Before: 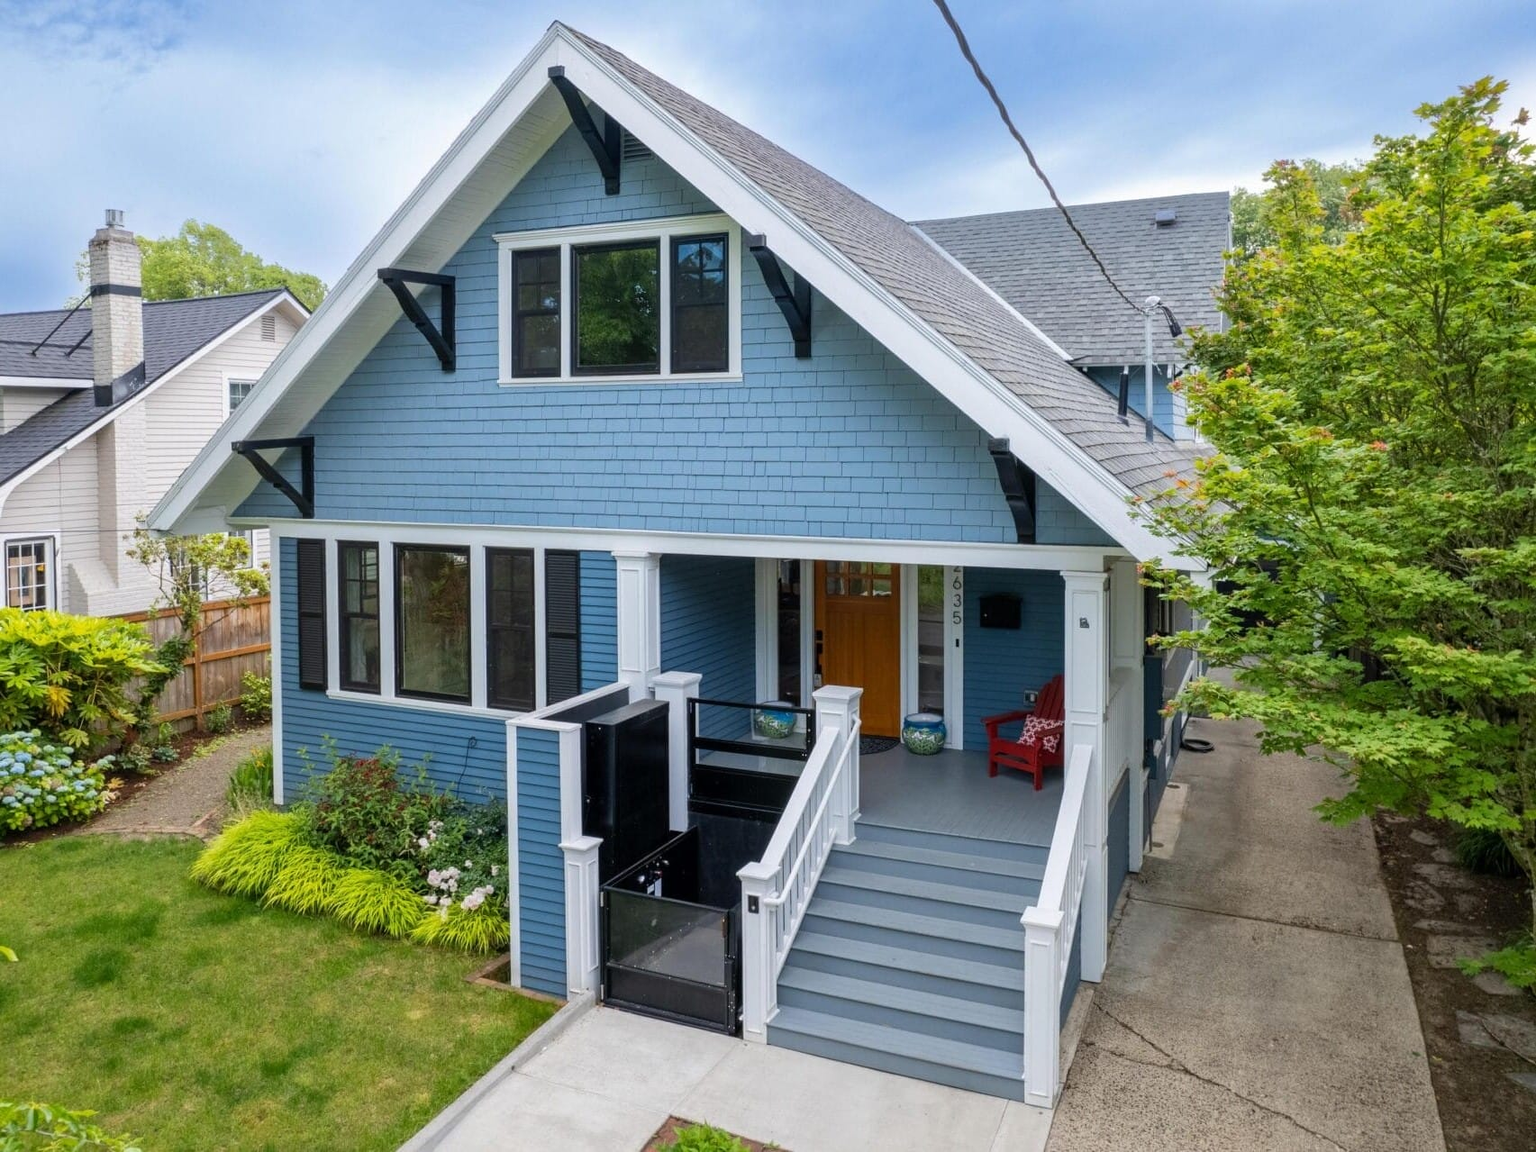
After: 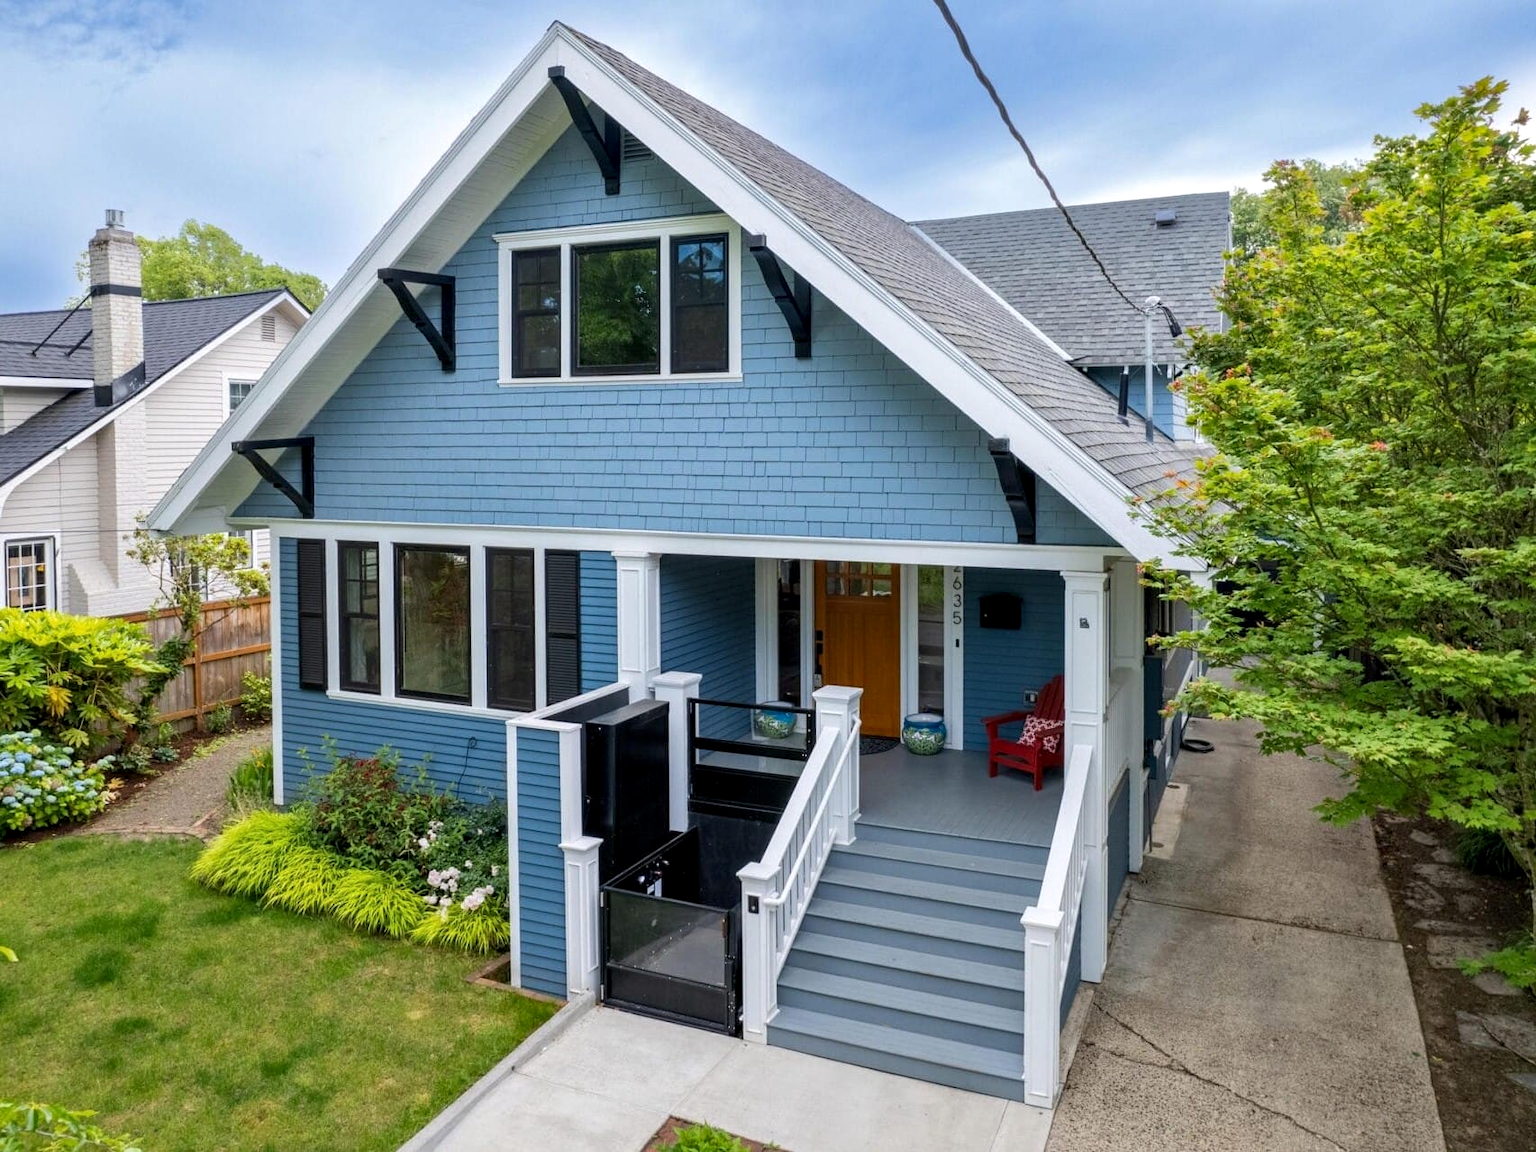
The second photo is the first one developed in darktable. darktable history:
contrast equalizer: y [[0.528 ×6], [0.514 ×6], [0.362 ×6], [0 ×6], [0 ×6]]
